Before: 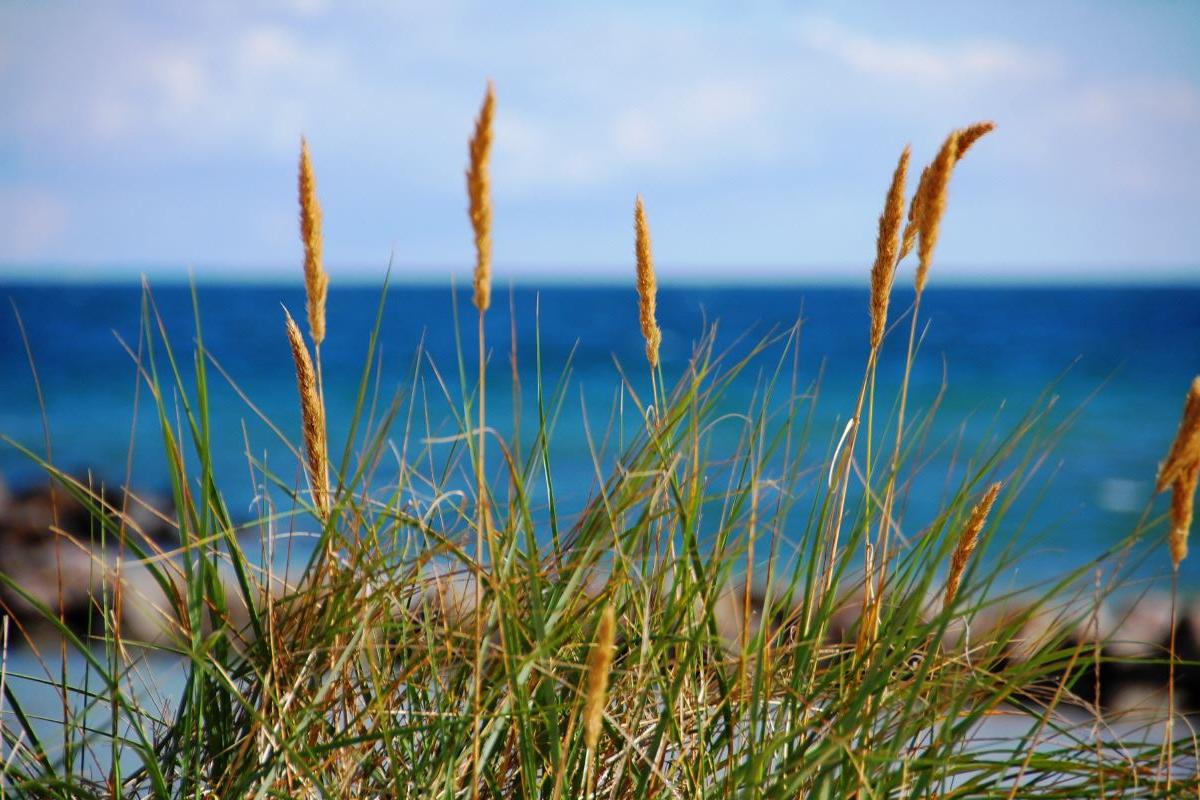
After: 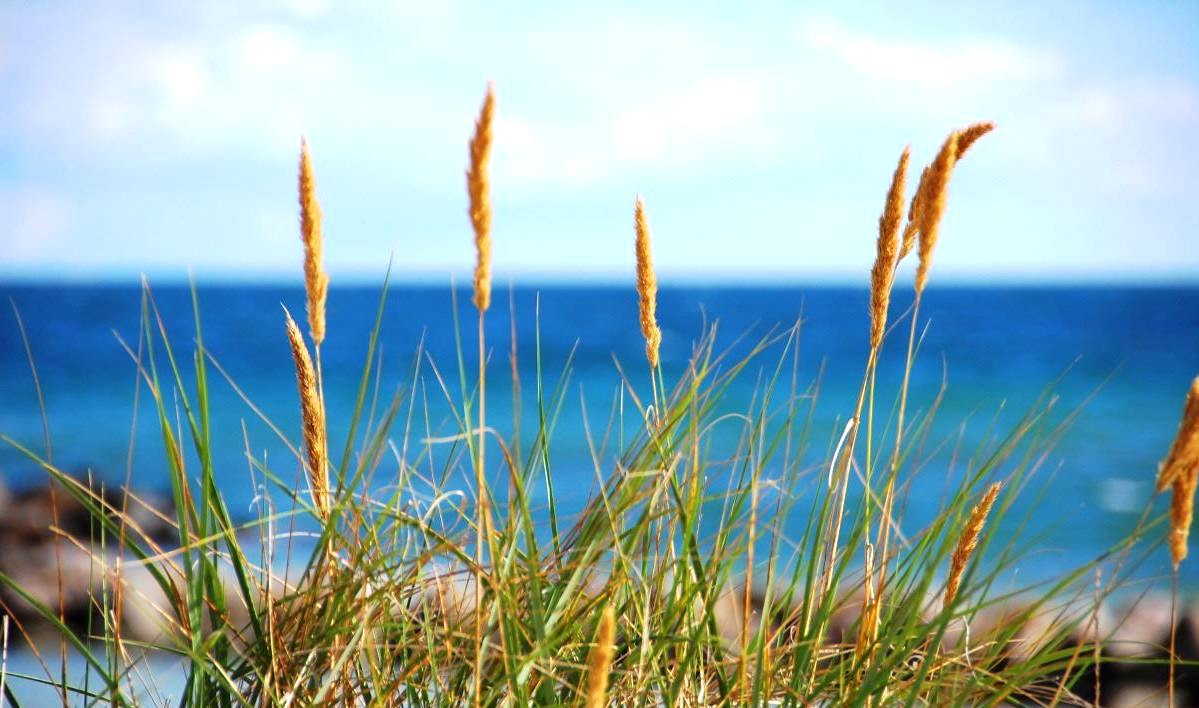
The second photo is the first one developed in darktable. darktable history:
crop and rotate: top 0%, bottom 11.49%
exposure: black level correction 0, exposure 0.7 EV, compensate exposure bias true, compensate highlight preservation false
